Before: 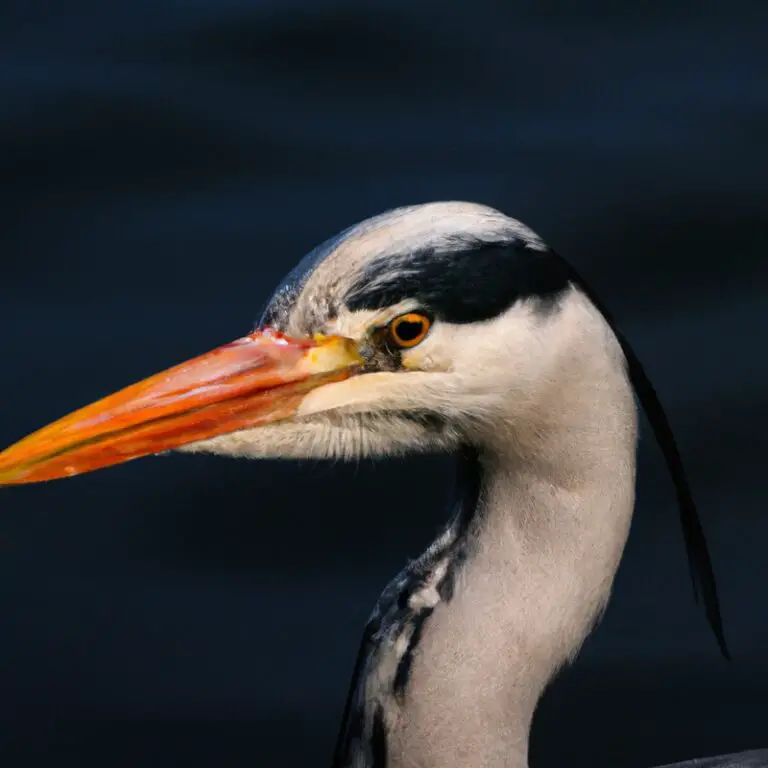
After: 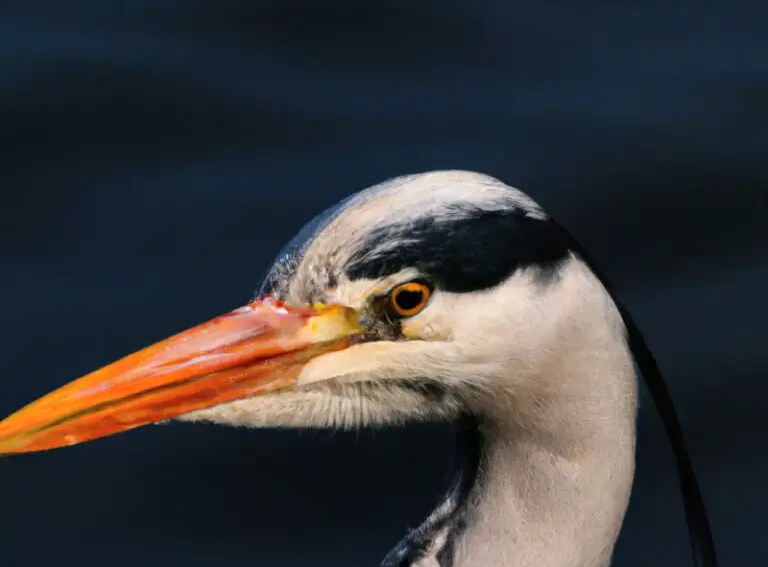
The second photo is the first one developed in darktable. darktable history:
crop: top 4.05%, bottom 21.118%
shadows and highlights: shadows 32.29, highlights -32.78, soften with gaussian
